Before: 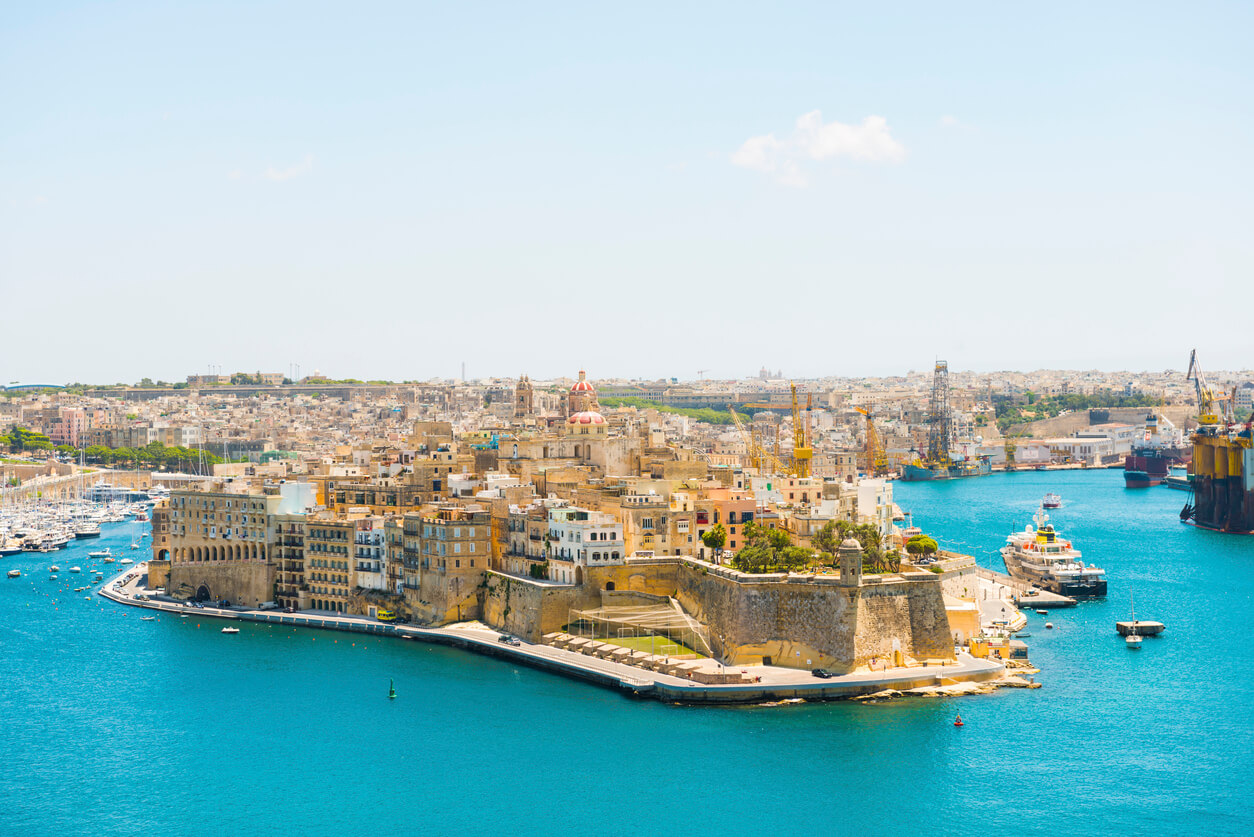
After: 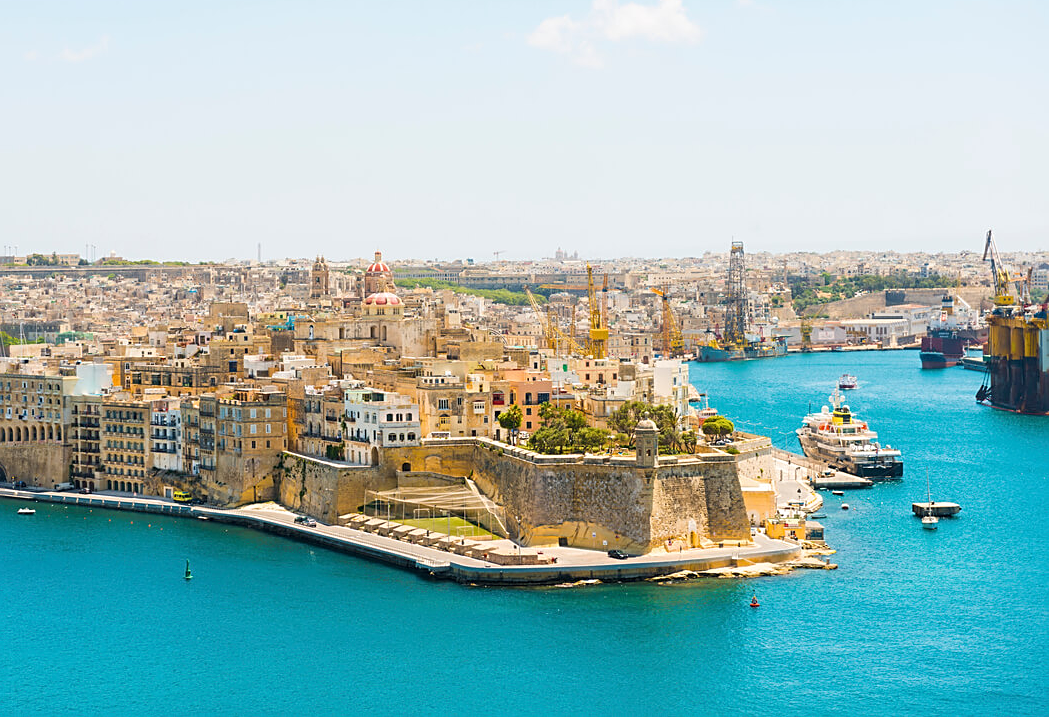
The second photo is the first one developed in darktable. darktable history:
sharpen: on, module defaults
crop: left 16.315%, top 14.246%
